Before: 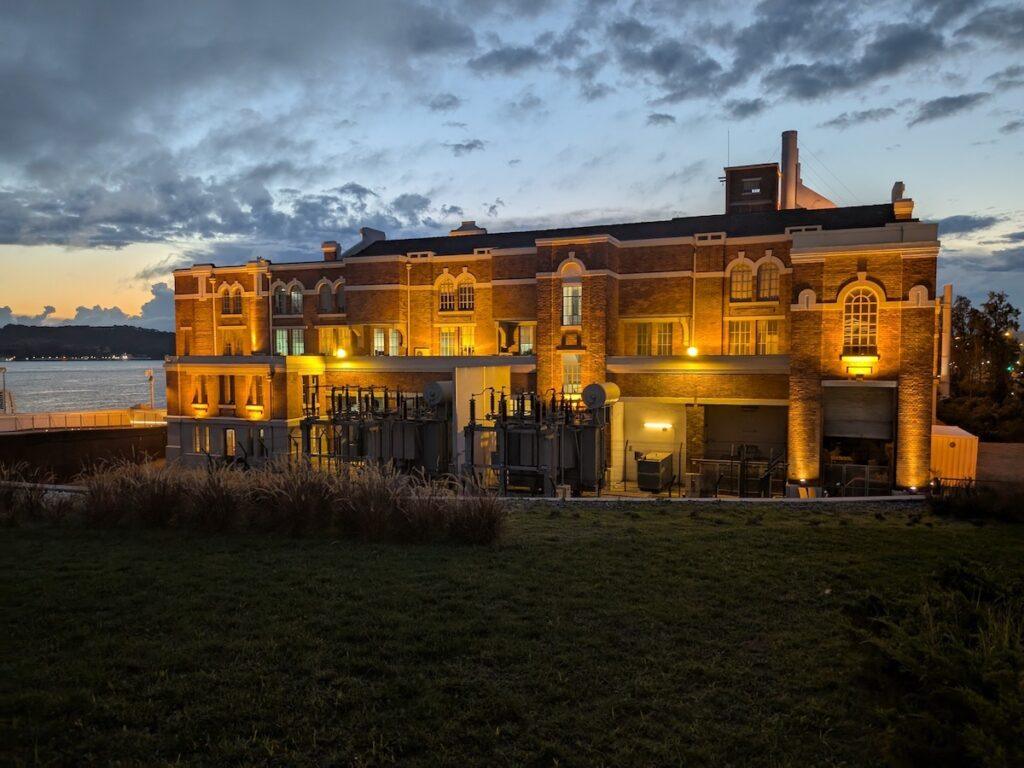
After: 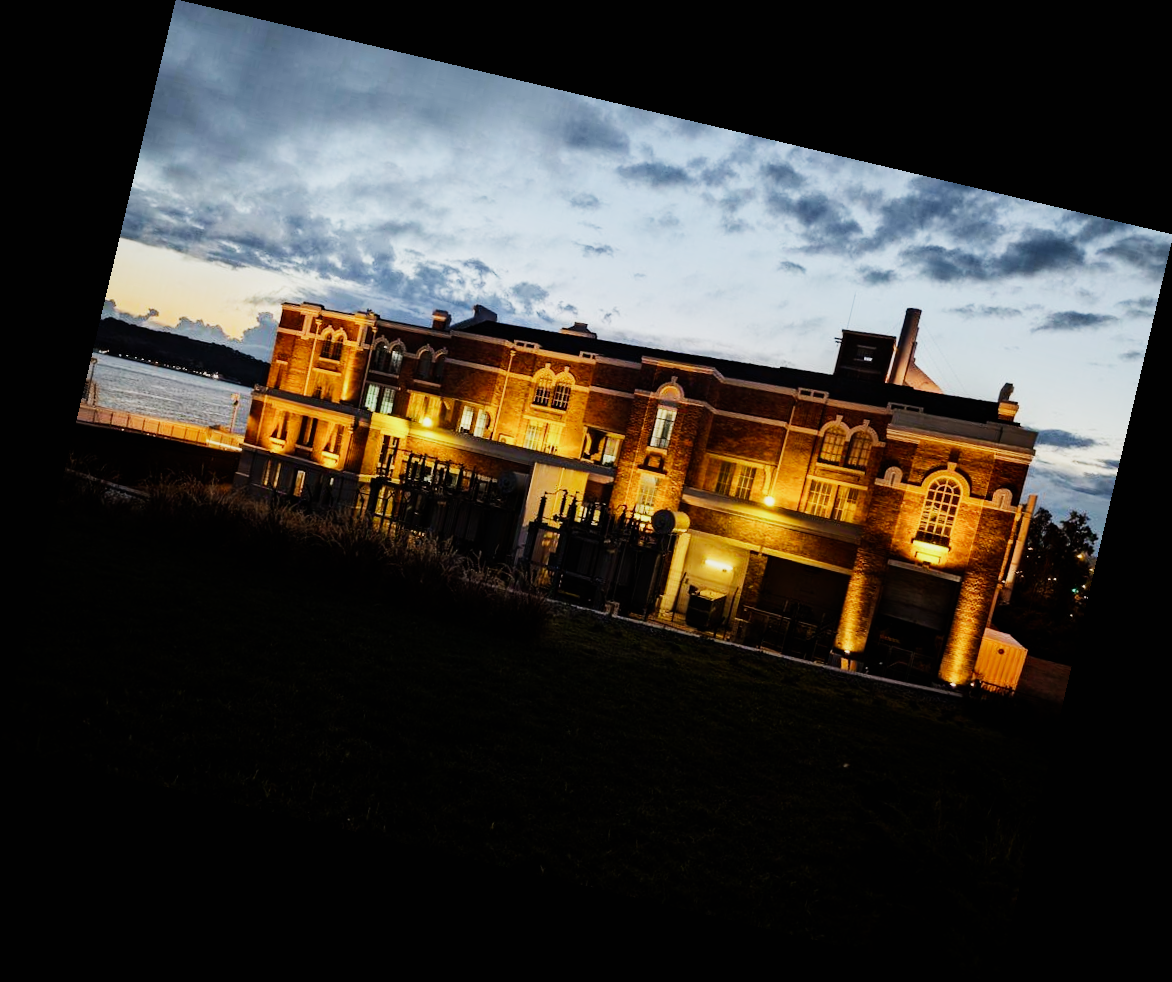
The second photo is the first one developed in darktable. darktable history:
sigmoid: contrast 1.69, skew -0.23, preserve hue 0%, red attenuation 0.1, red rotation 0.035, green attenuation 0.1, green rotation -0.017, blue attenuation 0.15, blue rotation -0.052, base primaries Rec2020
tone equalizer: -8 EV -0.75 EV, -7 EV -0.7 EV, -6 EV -0.6 EV, -5 EV -0.4 EV, -3 EV 0.4 EV, -2 EV 0.6 EV, -1 EV 0.7 EV, +0 EV 0.75 EV, edges refinement/feathering 500, mask exposure compensation -1.57 EV, preserve details no
rotate and perspective: rotation 13.27°, automatic cropping off
